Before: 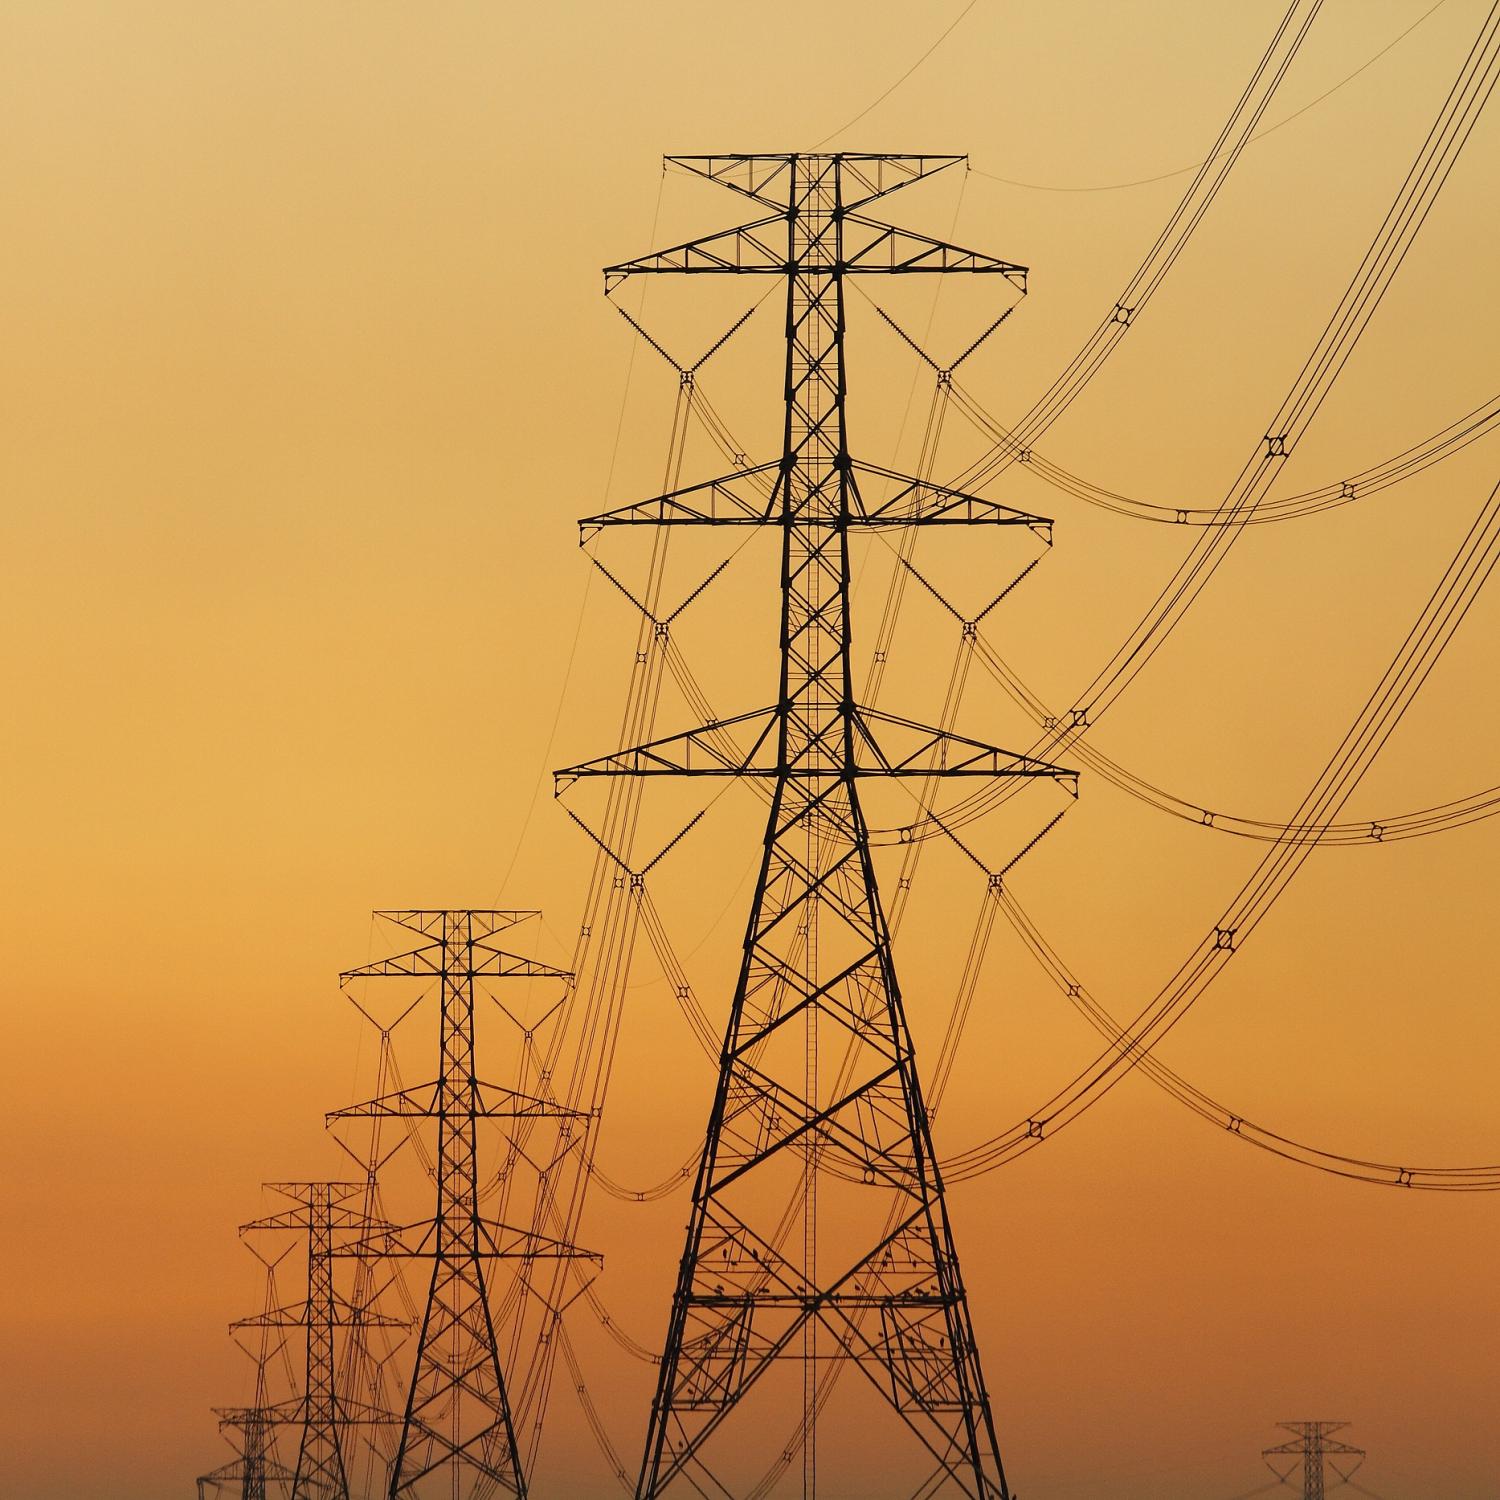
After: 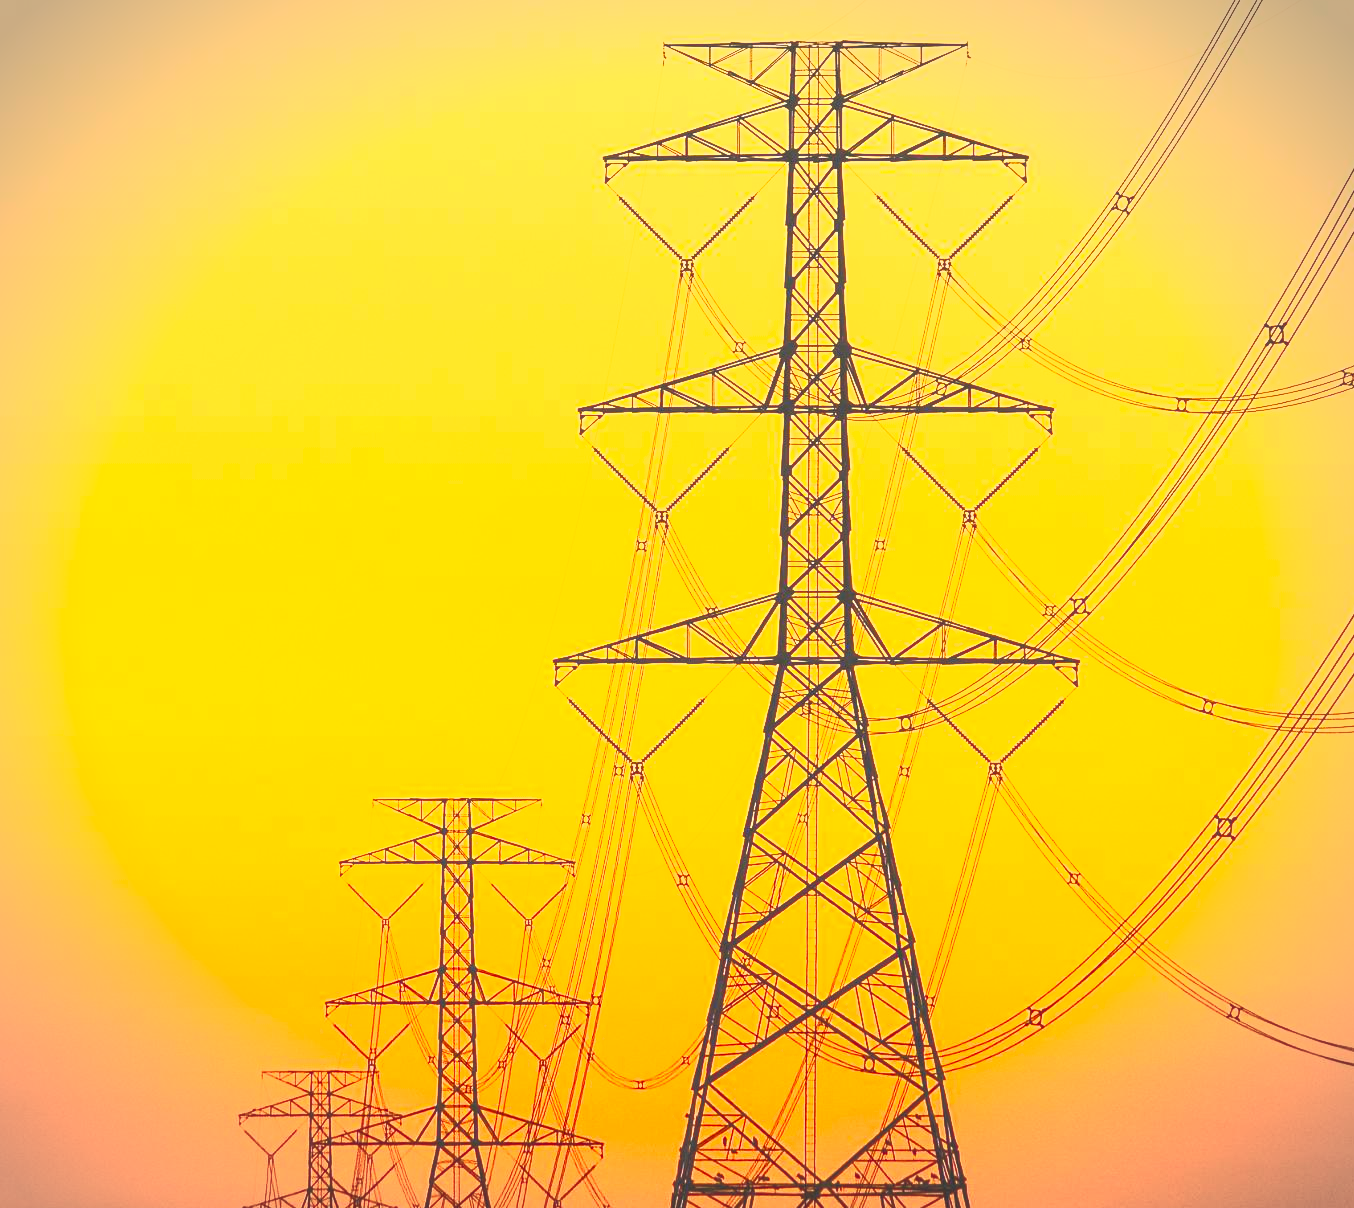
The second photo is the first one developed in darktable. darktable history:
crop: top 7.49%, right 9.717%, bottom 11.943%
contrast brightness saturation: contrast 1, brightness 1, saturation 1
vignetting: fall-off start 87%, automatic ratio true
local contrast: highlights 48%, shadows 0%, detail 100%
